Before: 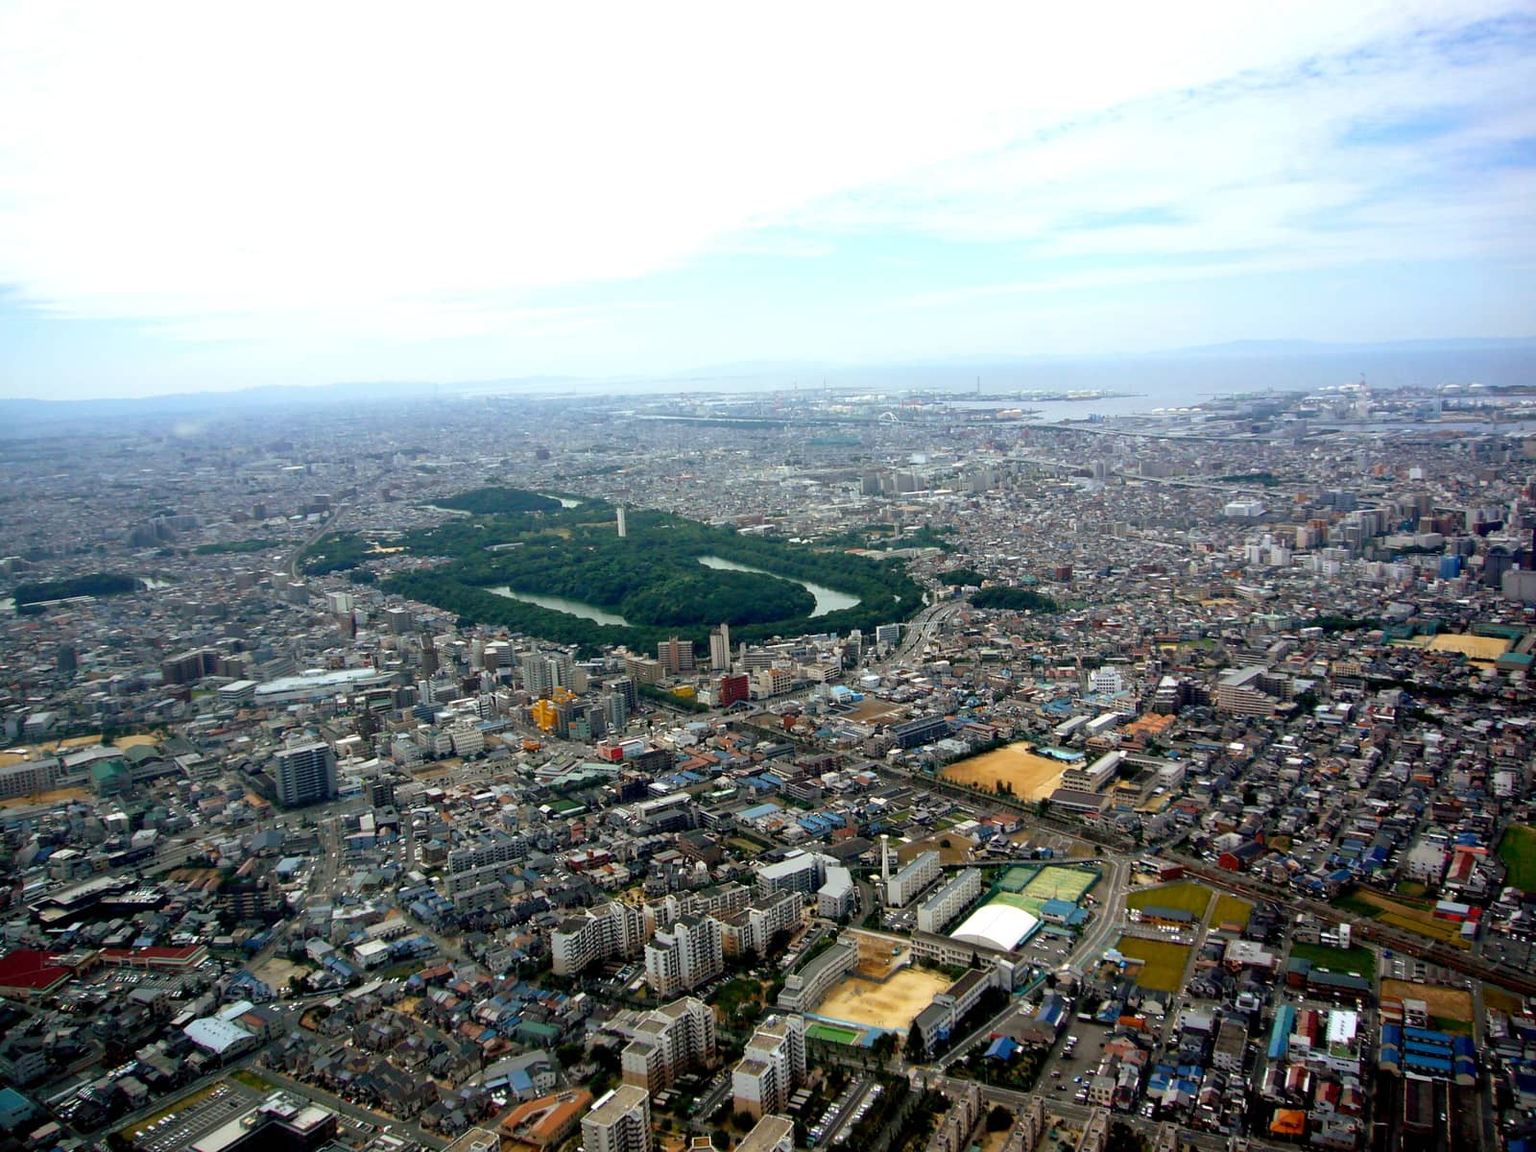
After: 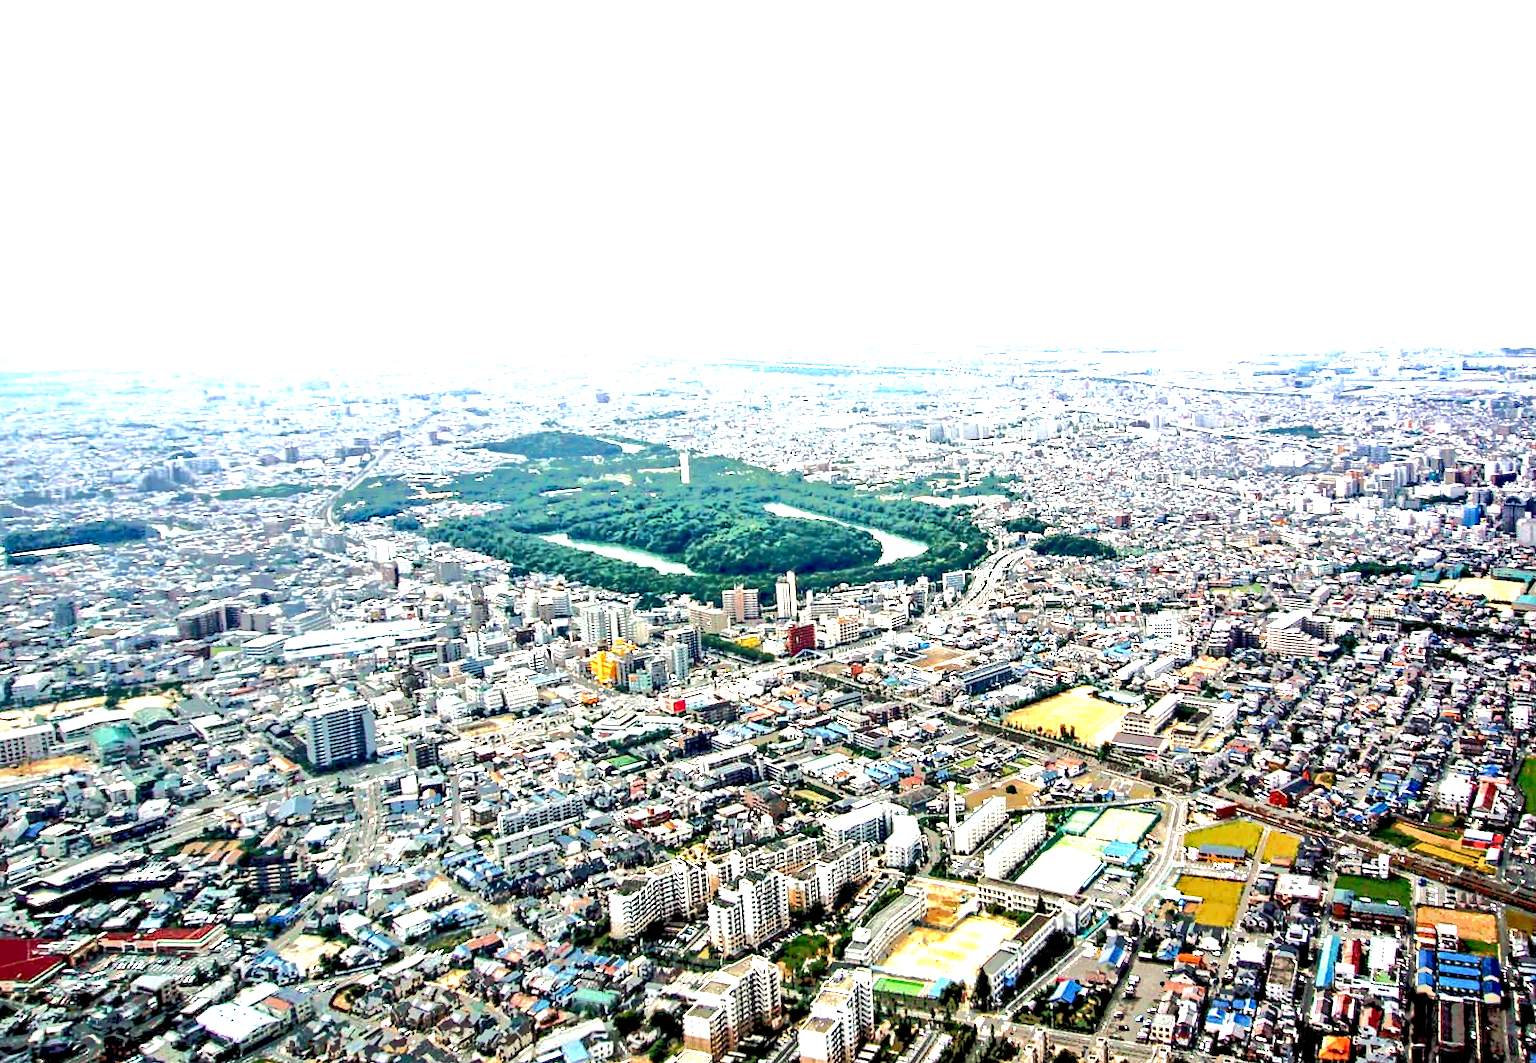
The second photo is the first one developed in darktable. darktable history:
contrast equalizer: octaves 7, y [[0.5, 0.542, 0.583, 0.625, 0.667, 0.708], [0.5 ×6], [0.5 ×6], [0 ×6], [0 ×6]]
tone equalizer: -7 EV -0.63 EV, -6 EV 1 EV, -5 EV -0.45 EV, -4 EV 0.43 EV, -3 EV 0.41 EV, -2 EV 0.15 EV, -1 EV -0.15 EV, +0 EV -0.39 EV, smoothing diameter 25%, edges refinement/feathering 10, preserve details guided filter
exposure: black level correction 0.001, exposure 2.607 EV, compensate exposure bias true, compensate highlight preservation false
base curve: curves: ch0 [(0, 0) (0.472, 0.455) (1, 1)], preserve colors none
rotate and perspective: rotation -0.013°, lens shift (vertical) -0.027, lens shift (horizontal) 0.178, crop left 0.016, crop right 0.989, crop top 0.082, crop bottom 0.918
